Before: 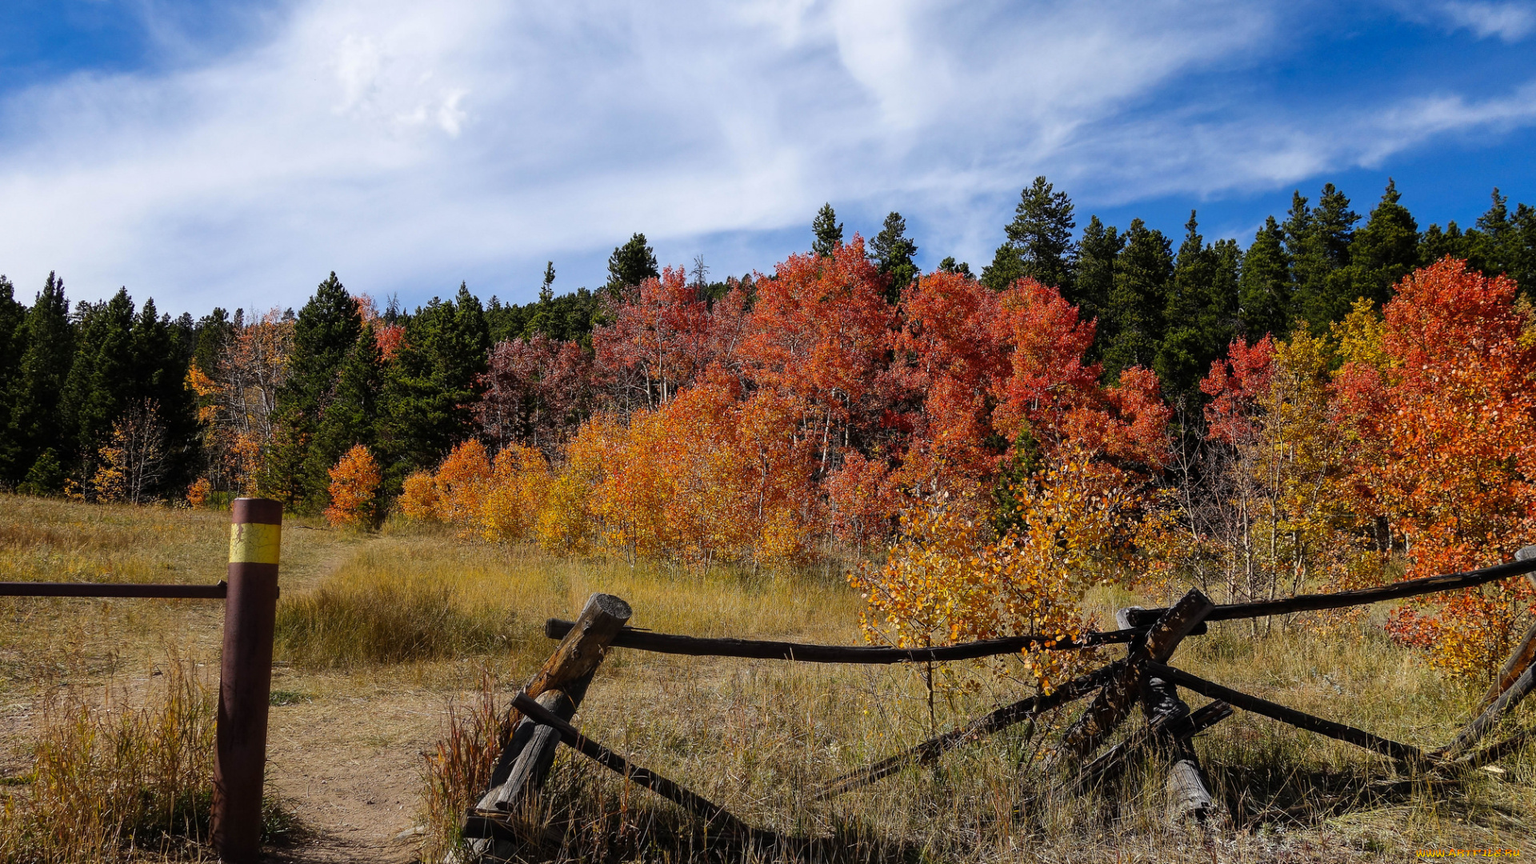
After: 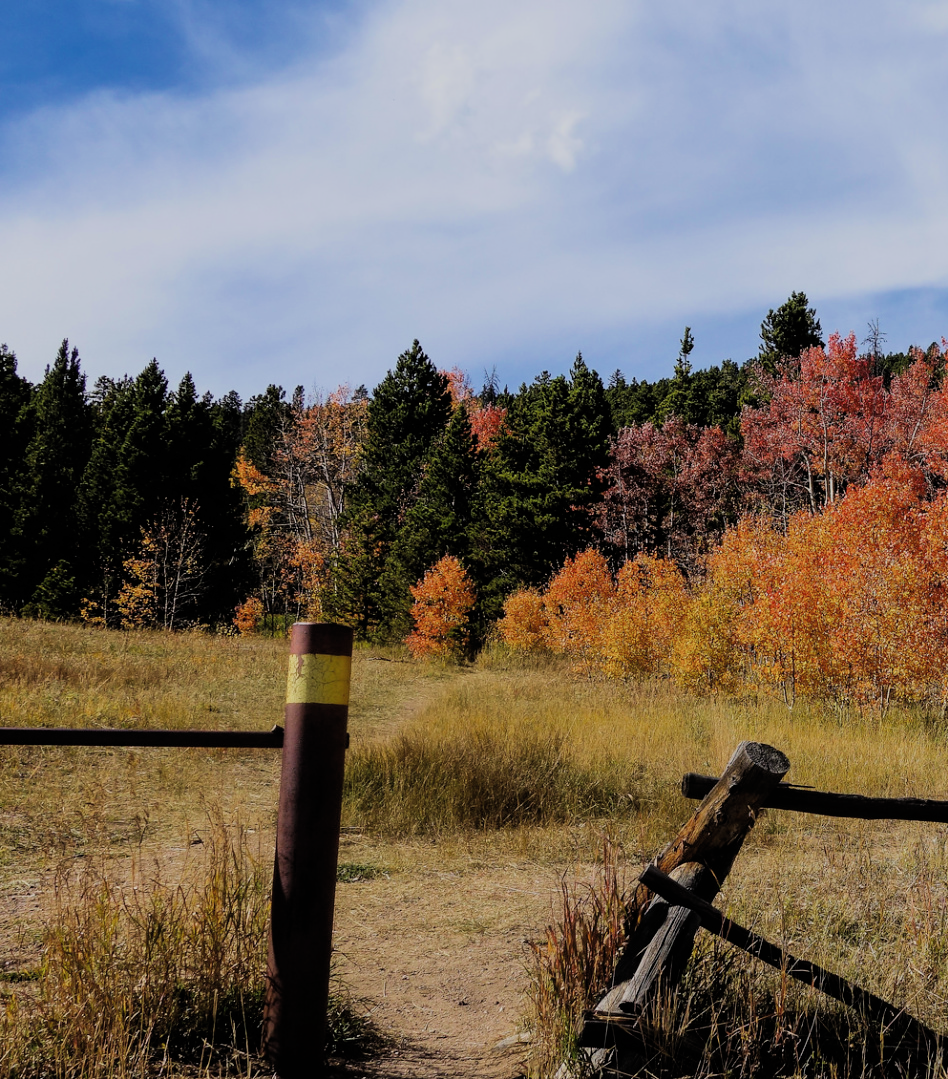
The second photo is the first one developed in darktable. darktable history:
velvia: on, module defaults
exposure: exposure 0.15 EV, compensate highlight preservation false
filmic rgb: black relative exposure -6.93 EV, white relative exposure 5.61 EV, hardness 2.84, add noise in highlights 0.001, color science v3 (2019), use custom middle-gray values true, contrast in highlights soft
crop and rotate: left 0.047%, top 0%, right 50.541%
